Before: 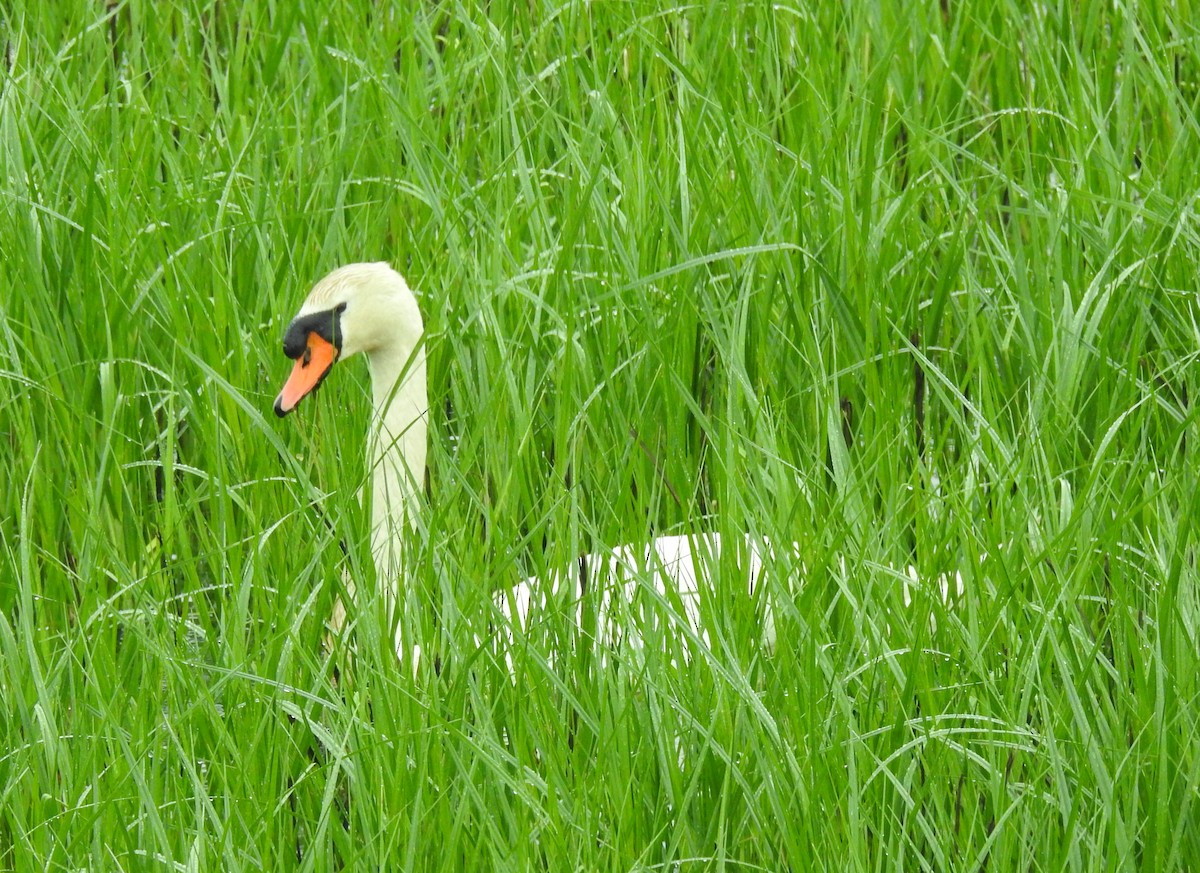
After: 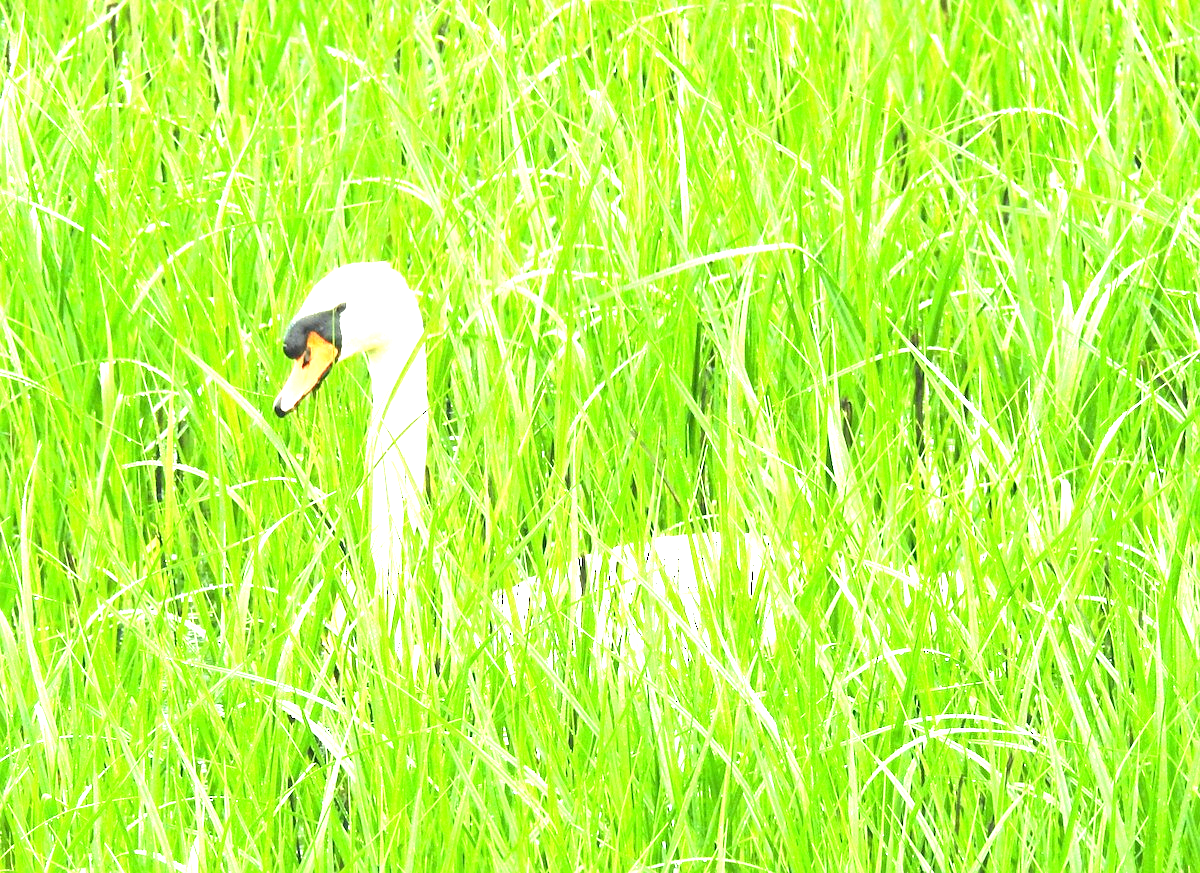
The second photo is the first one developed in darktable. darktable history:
exposure: black level correction 0, exposure 1.998 EV, compensate highlight preservation false
sharpen: amount 0.208
